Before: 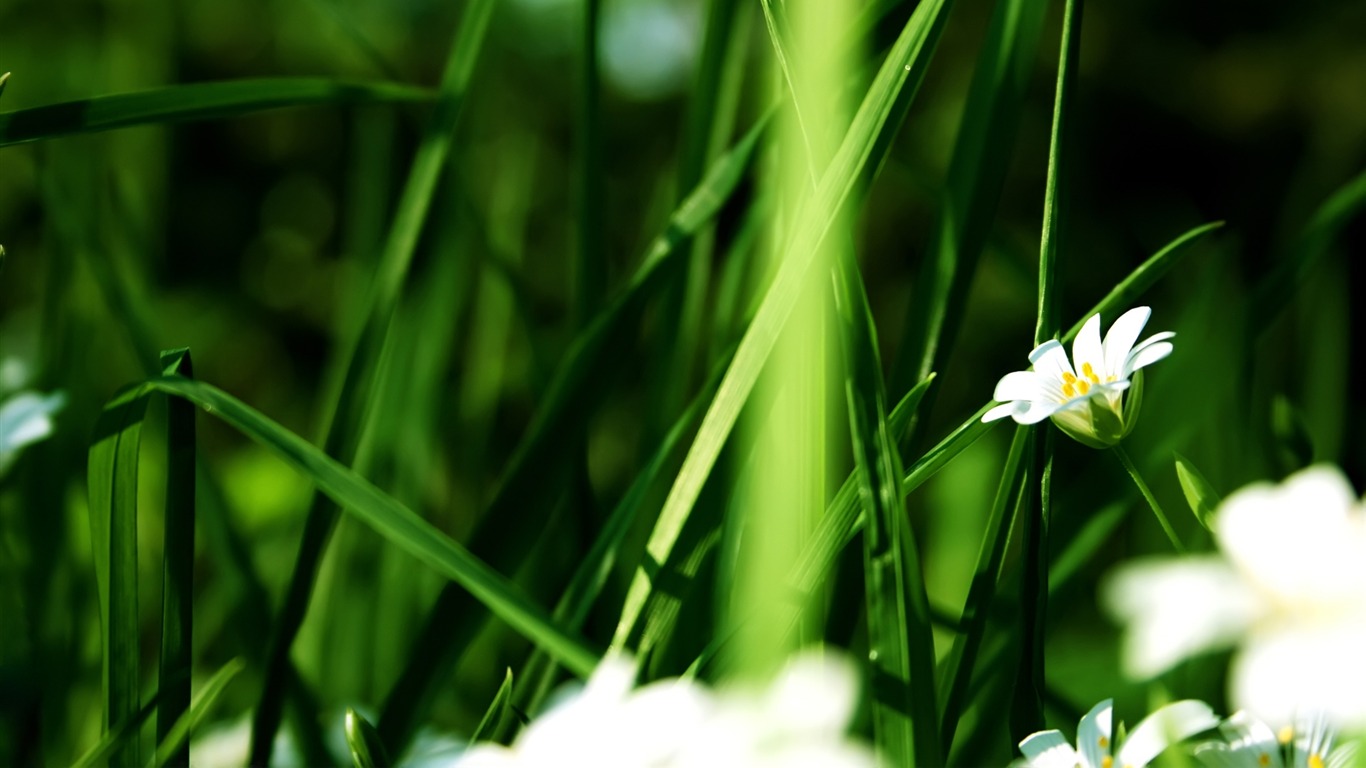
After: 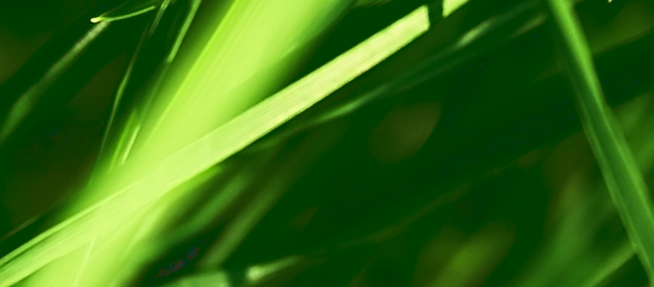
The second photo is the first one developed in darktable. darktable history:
crop and rotate: angle 147.46°, left 9.165%, top 15.67%, right 4.561%, bottom 17.028%
sharpen: on, module defaults
tone curve: curves: ch0 [(0, 0) (0.003, 0.183) (0.011, 0.183) (0.025, 0.184) (0.044, 0.188) (0.069, 0.197) (0.1, 0.204) (0.136, 0.212) (0.177, 0.226) (0.224, 0.24) (0.277, 0.273) (0.335, 0.322) (0.399, 0.388) (0.468, 0.468) (0.543, 0.579) (0.623, 0.686) (0.709, 0.792) (0.801, 0.877) (0.898, 0.939) (1, 1)], color space Lab, linked channels, preserve colors none
